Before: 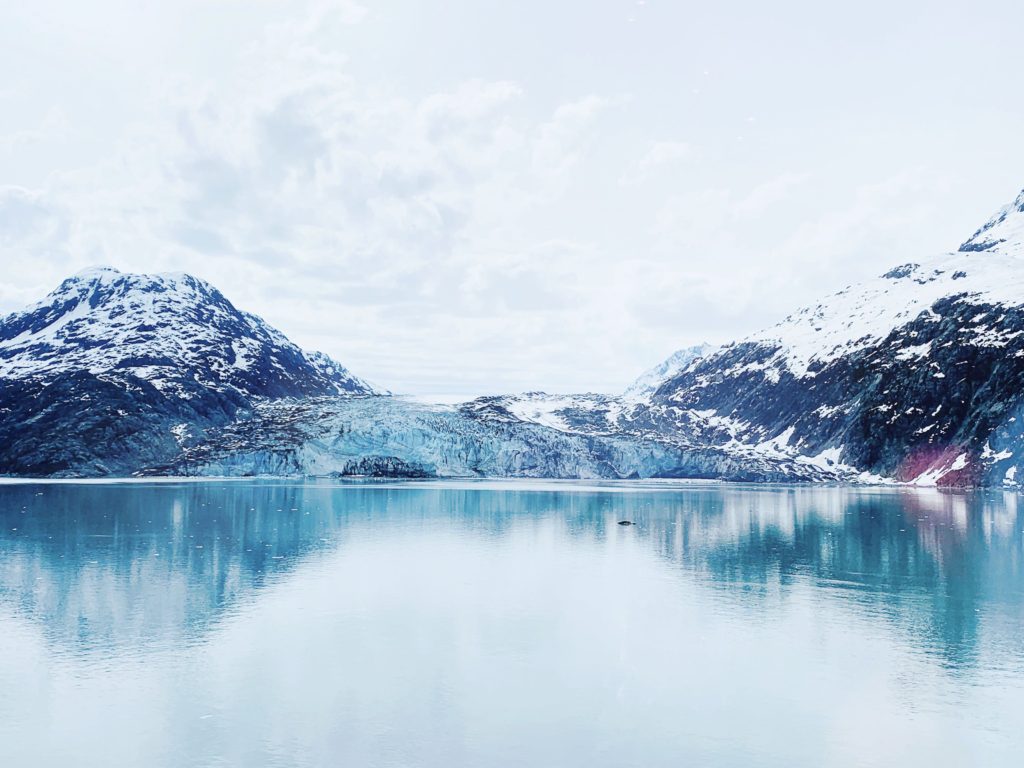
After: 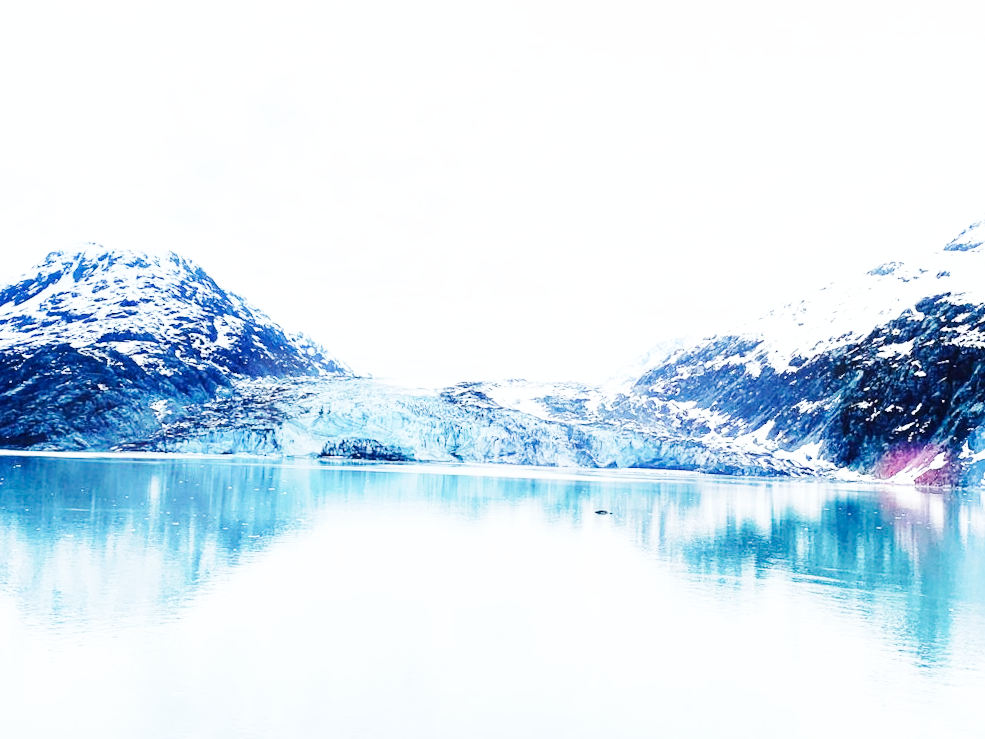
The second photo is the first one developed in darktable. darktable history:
crop and rotate: angle -1.69°
base curve: curves: ch0 [(0, 0.003) (0.001, 0.002) (0.006, 0.004) (0.02, 0.022) (0.048, 0.086) (0.094, 0.234) (0.162, 0.431) (0.258, 0.629) (0.385, 0.8) (0.548, 0.918) (0.751, 0.988) (1, 1)], preserve colors none
